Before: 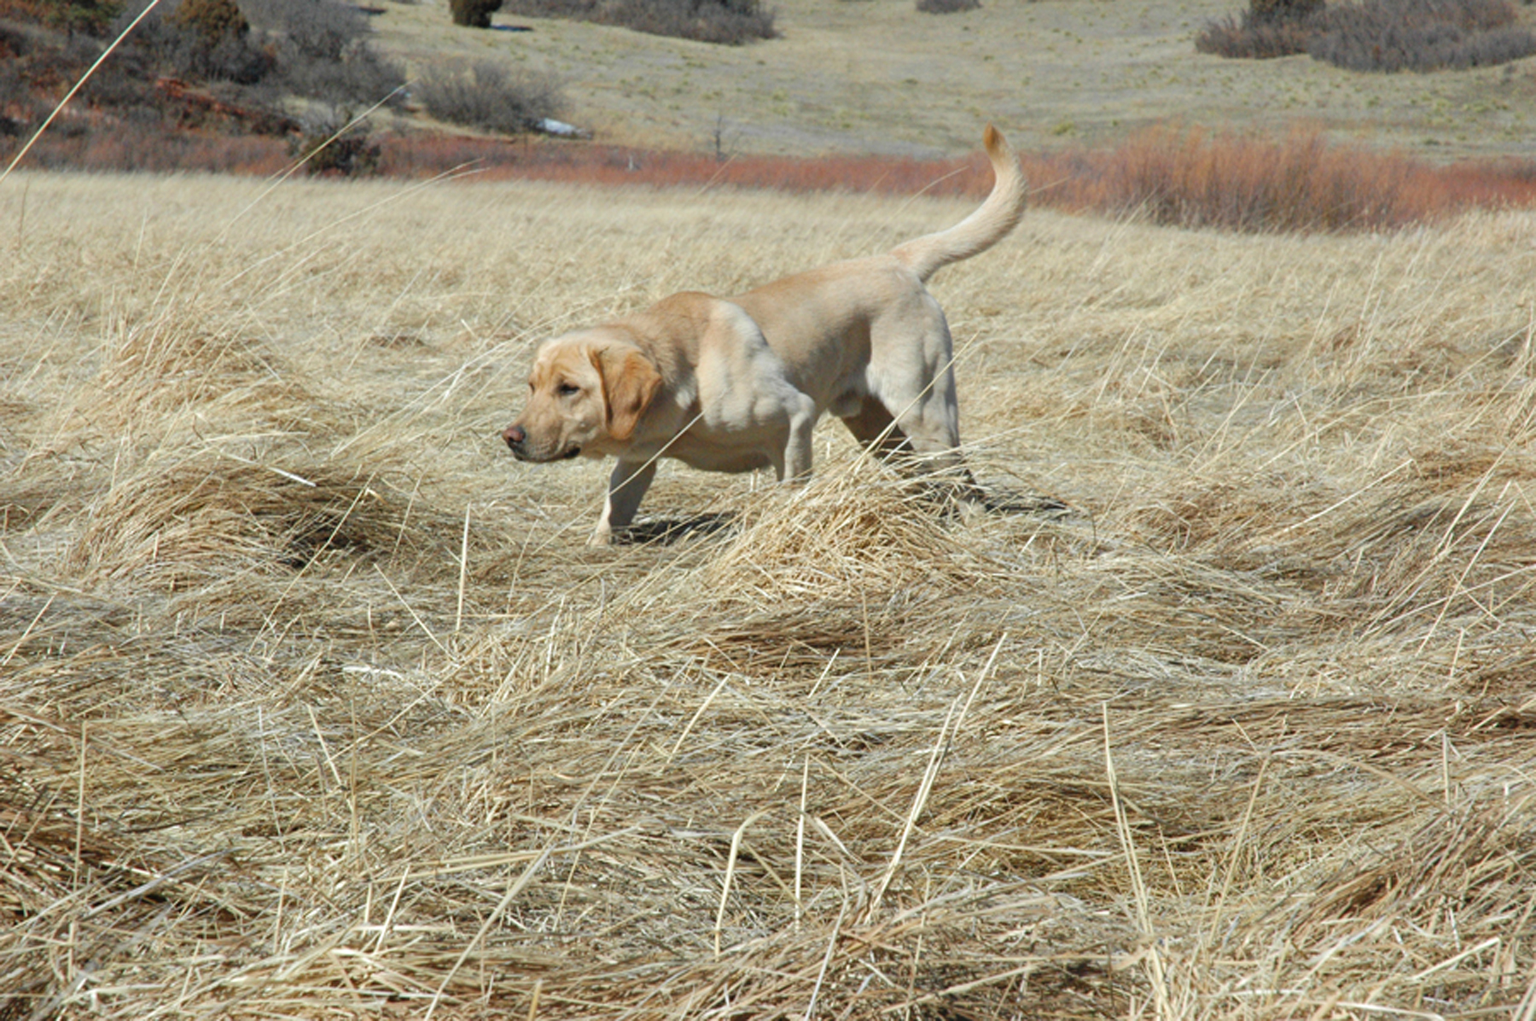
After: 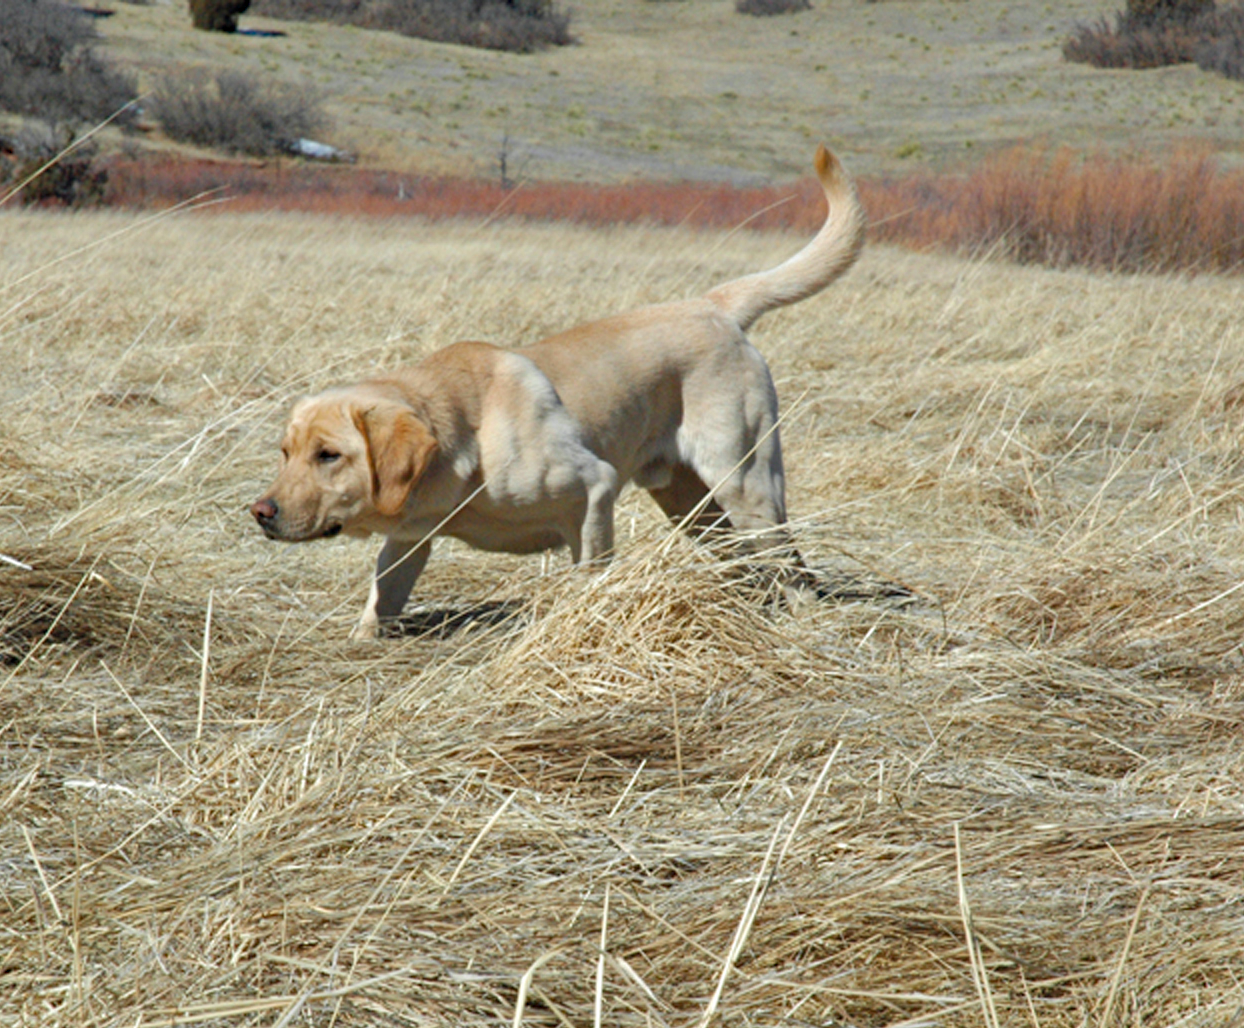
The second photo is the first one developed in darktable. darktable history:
crop: left 18.793%, right 12.062%, bottom 13.997%
levels: white 99.88%
haze removal: compatibility mode true, adaptive false
